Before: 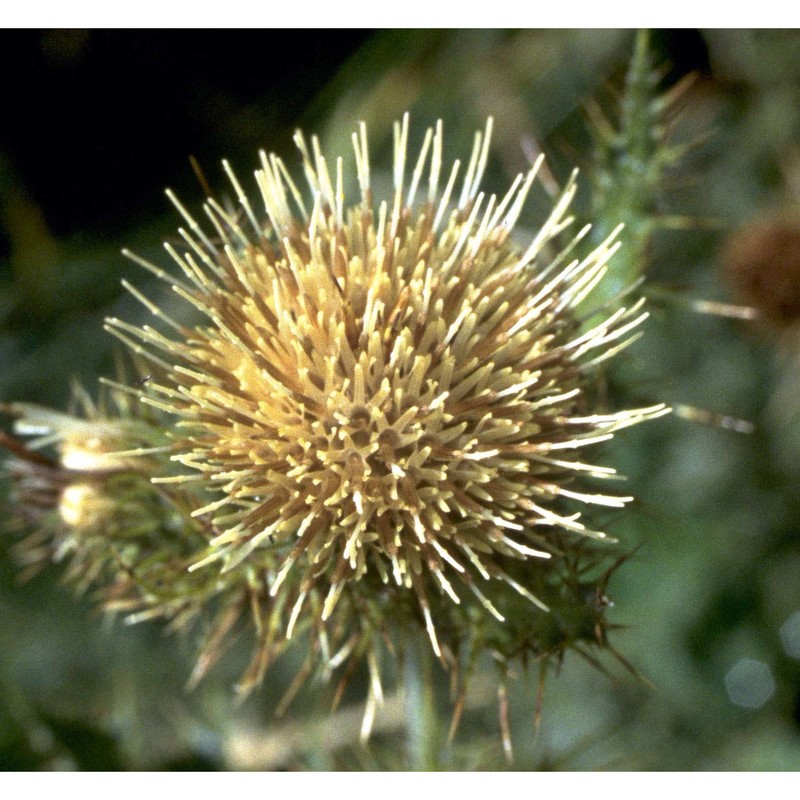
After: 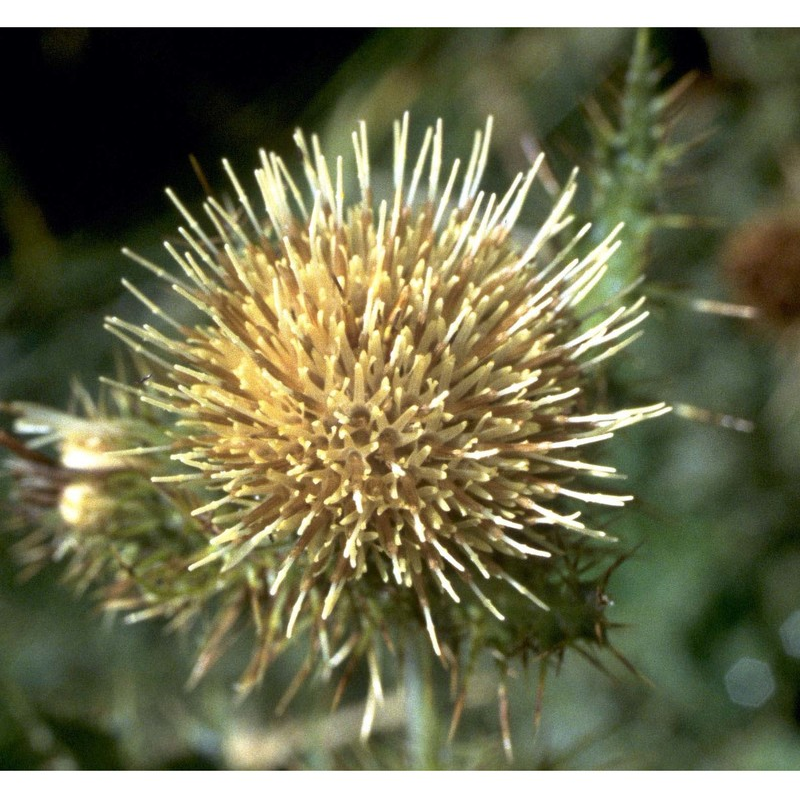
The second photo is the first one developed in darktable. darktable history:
crop: top 0.203%, bottom 0.1%
